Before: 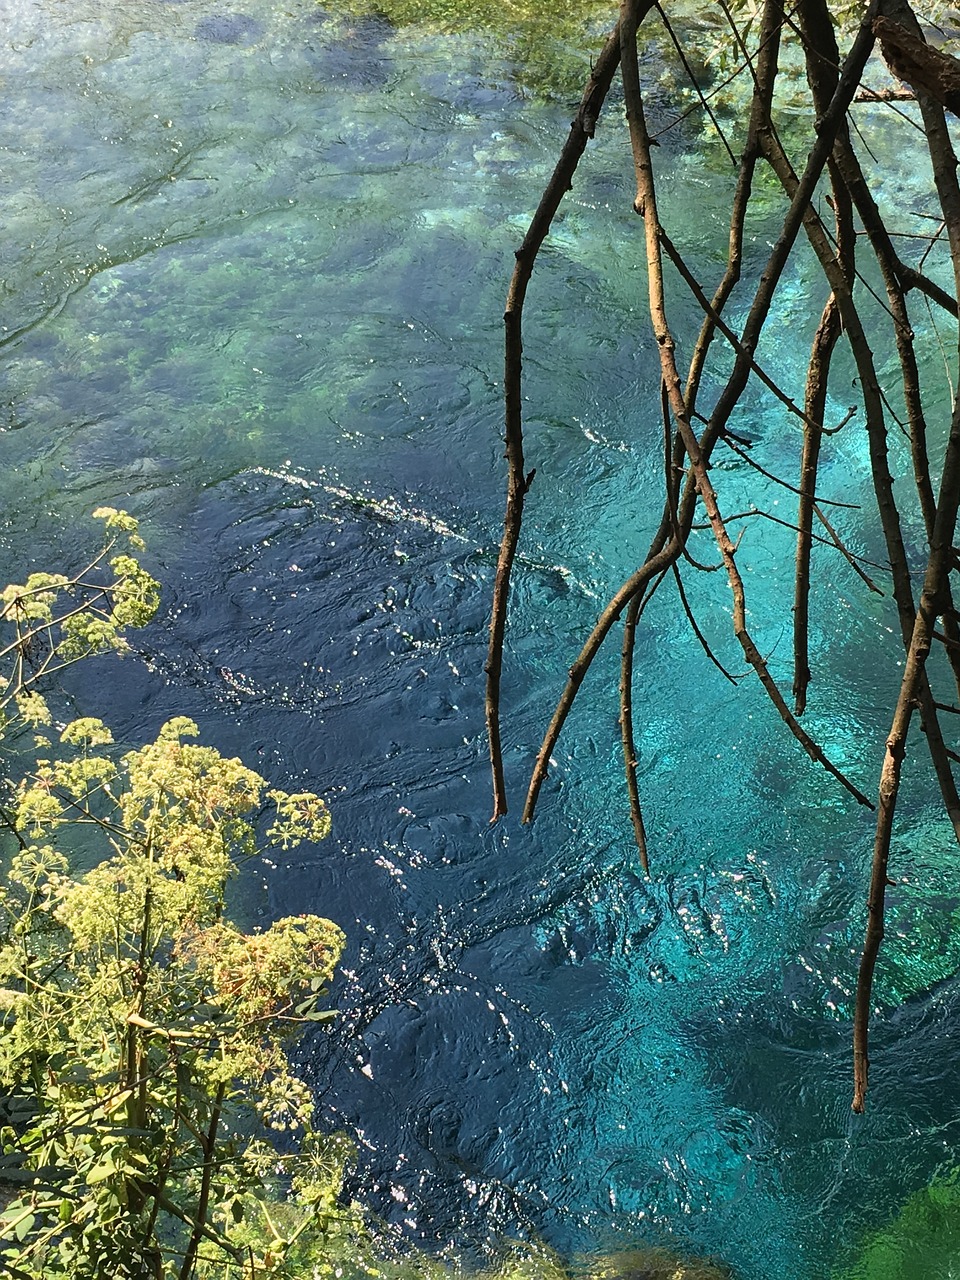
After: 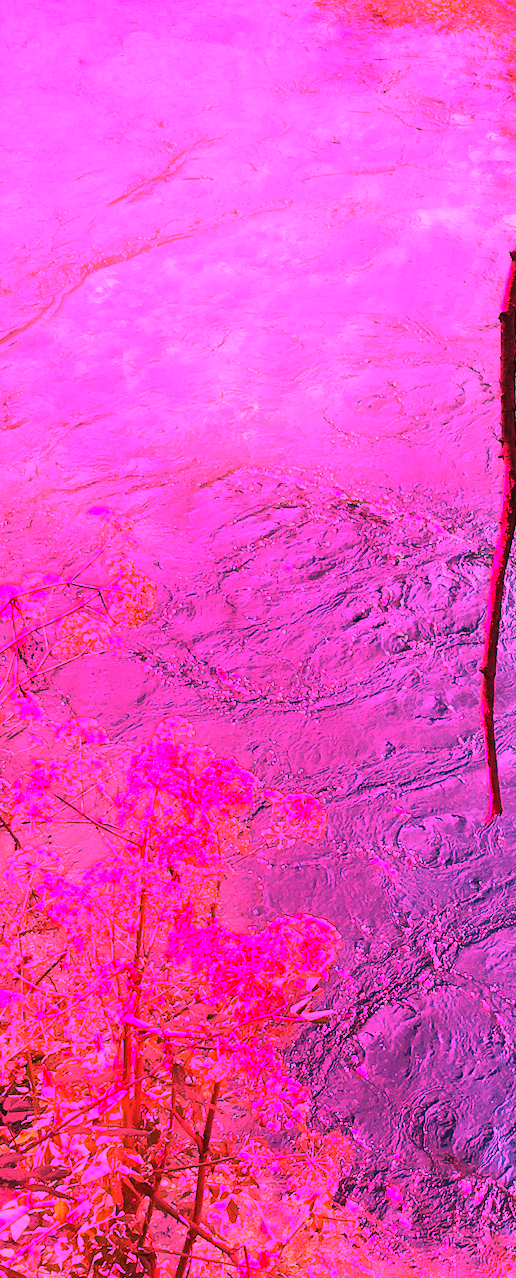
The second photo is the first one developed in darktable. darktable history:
exposure: exposure 0.128 EV, compensate highlight preservation false
color correction: highlights a* 14.52, highlights b* 4.84
white balance: red 4.26, blue 1.802
crop: left 0.587%, right 45.588%, bottom 0.086%
